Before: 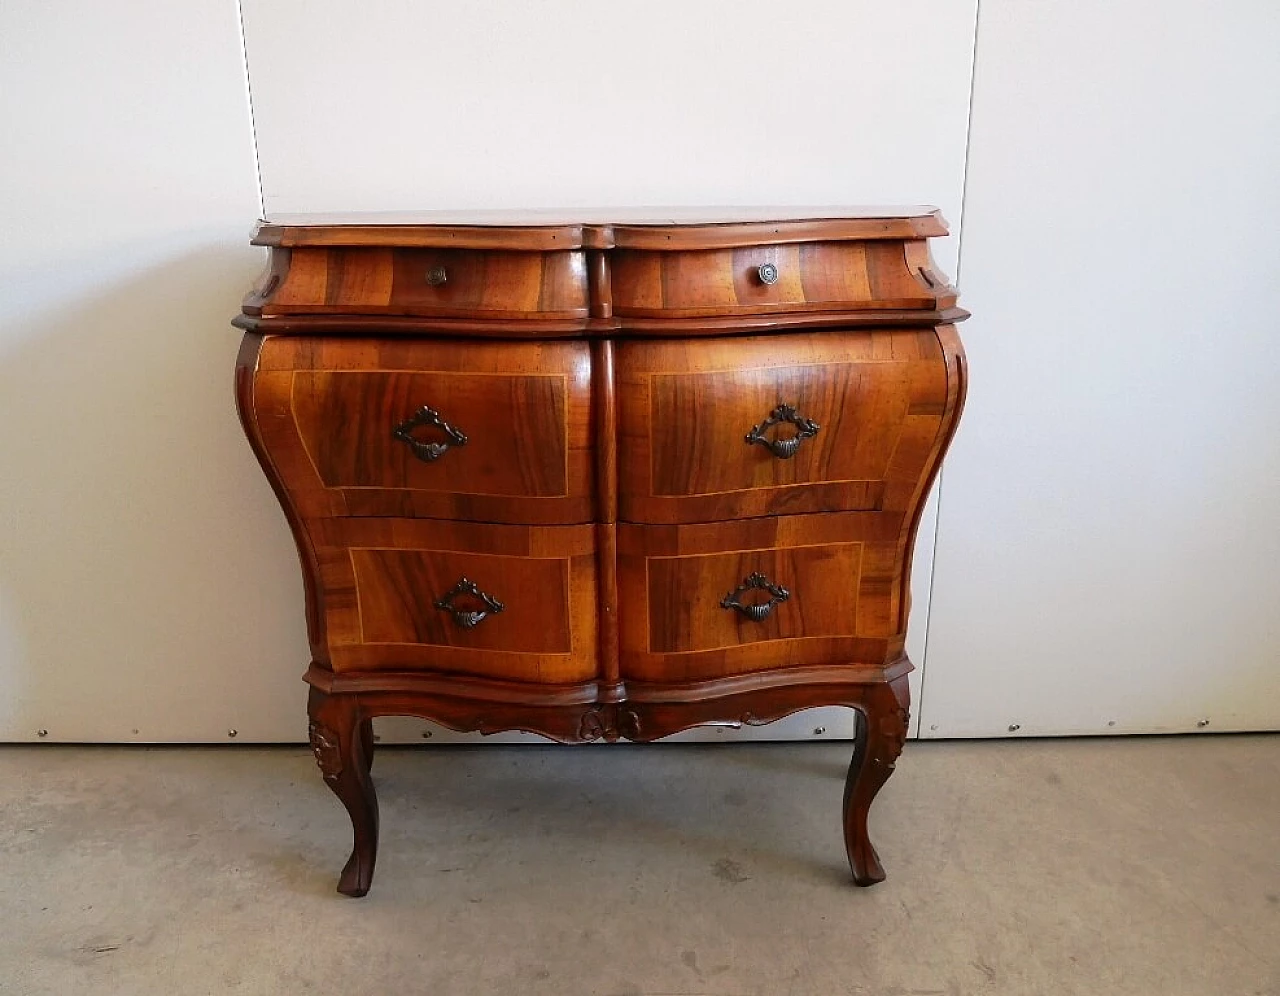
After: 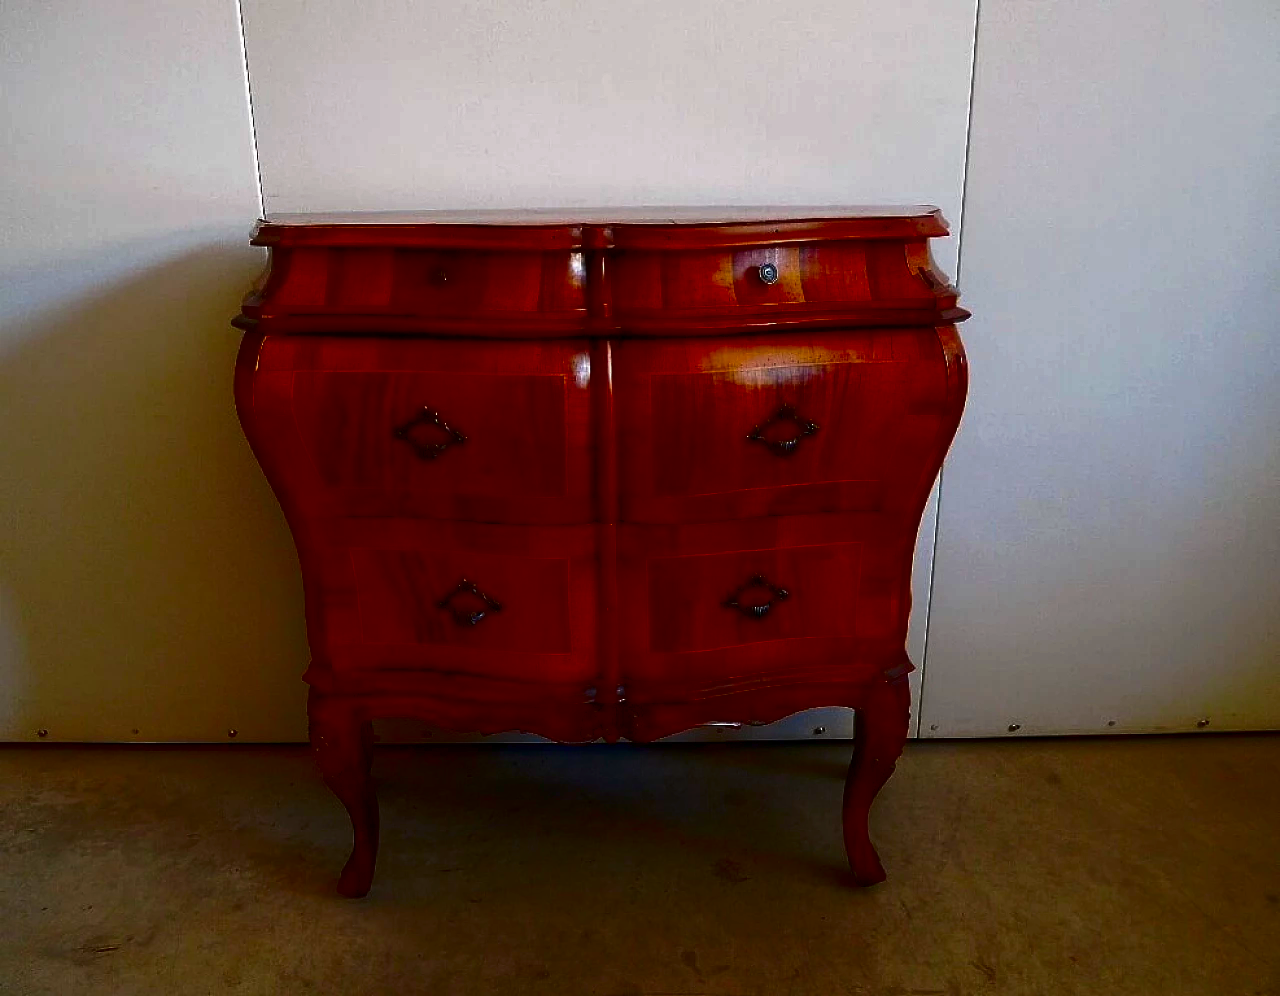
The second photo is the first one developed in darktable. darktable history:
contrast brightness saturation: brightness -0.996, saturation 0.994
